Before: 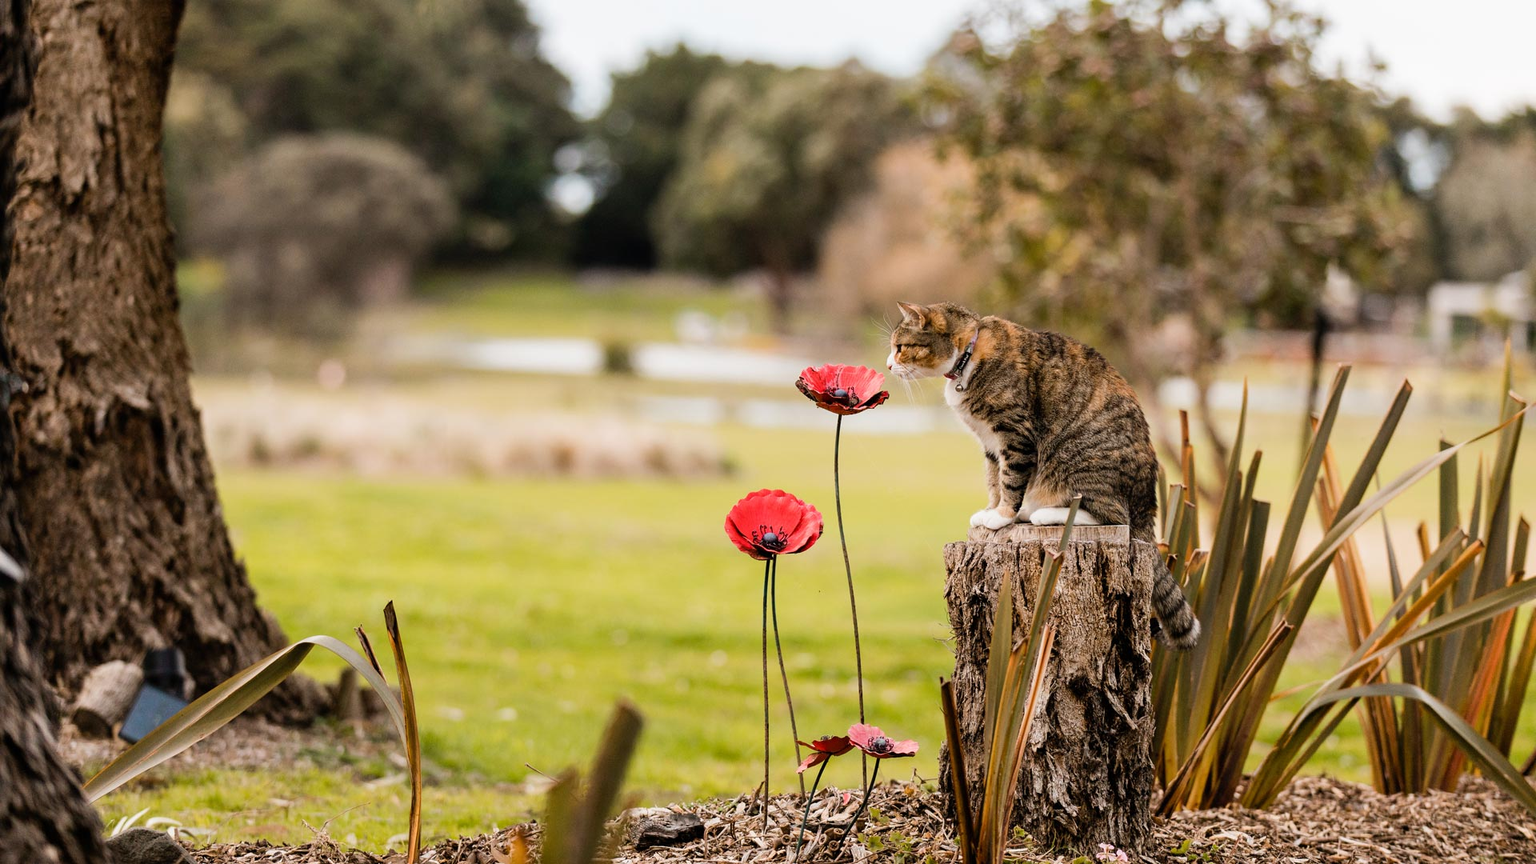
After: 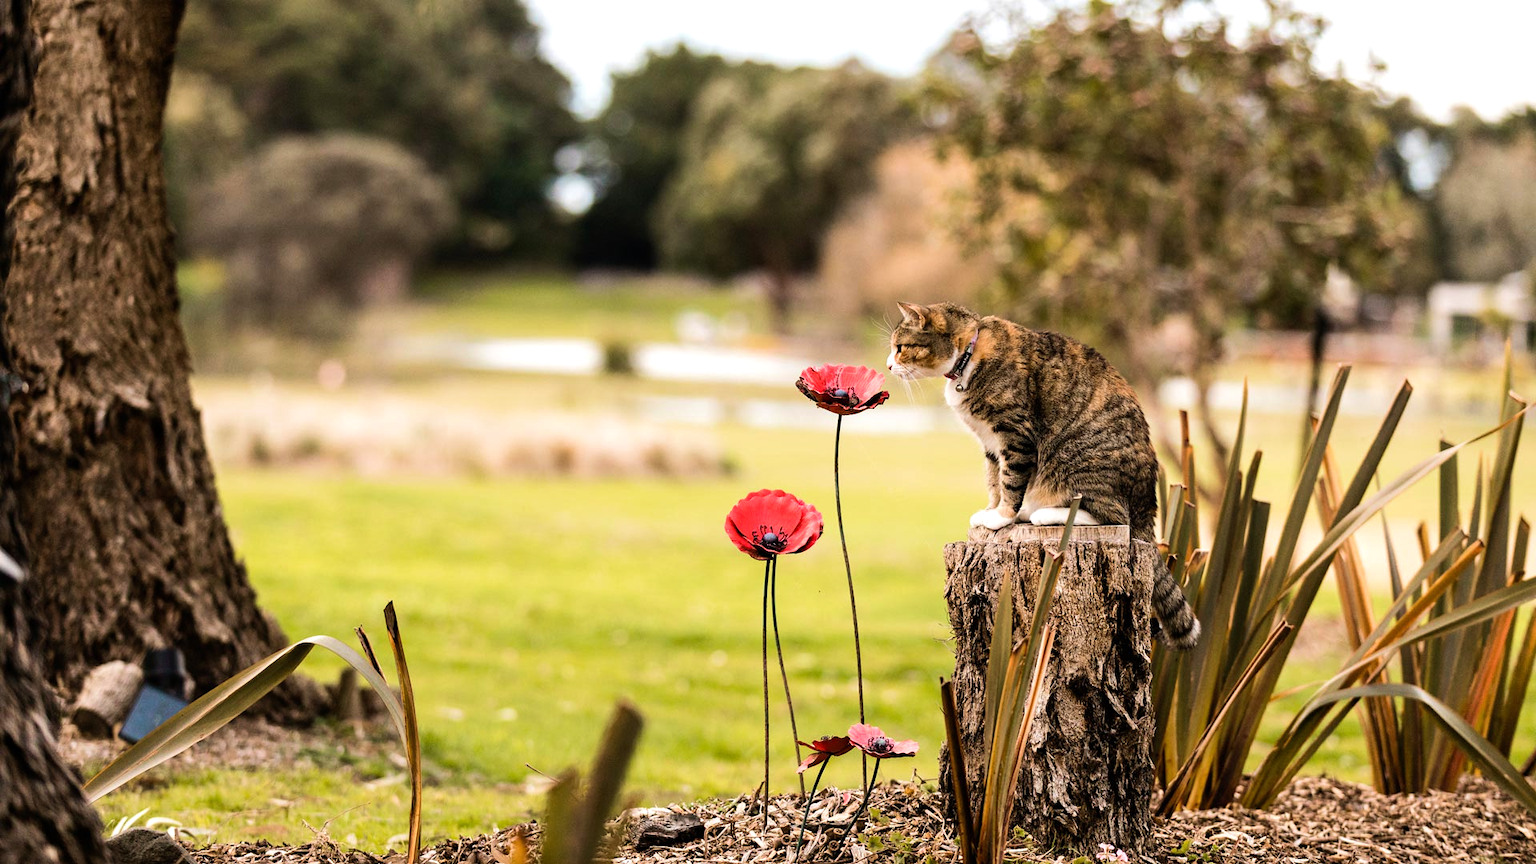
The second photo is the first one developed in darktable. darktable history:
tone equalizer: -8 EV -0.417 EV, -7 EV -0.389 EV, -6 EV -0.333 EV, -5 EV -0.222 EV, -3 EV 0.222 EV, -2 EV 0.333 EV, -1 EV 0.389 EV, +0 EV 0.417 EV, edges refinement/feathering 500, mask exposure compensation -1.57 EV, preserve details no
velvia: on, module defaults
